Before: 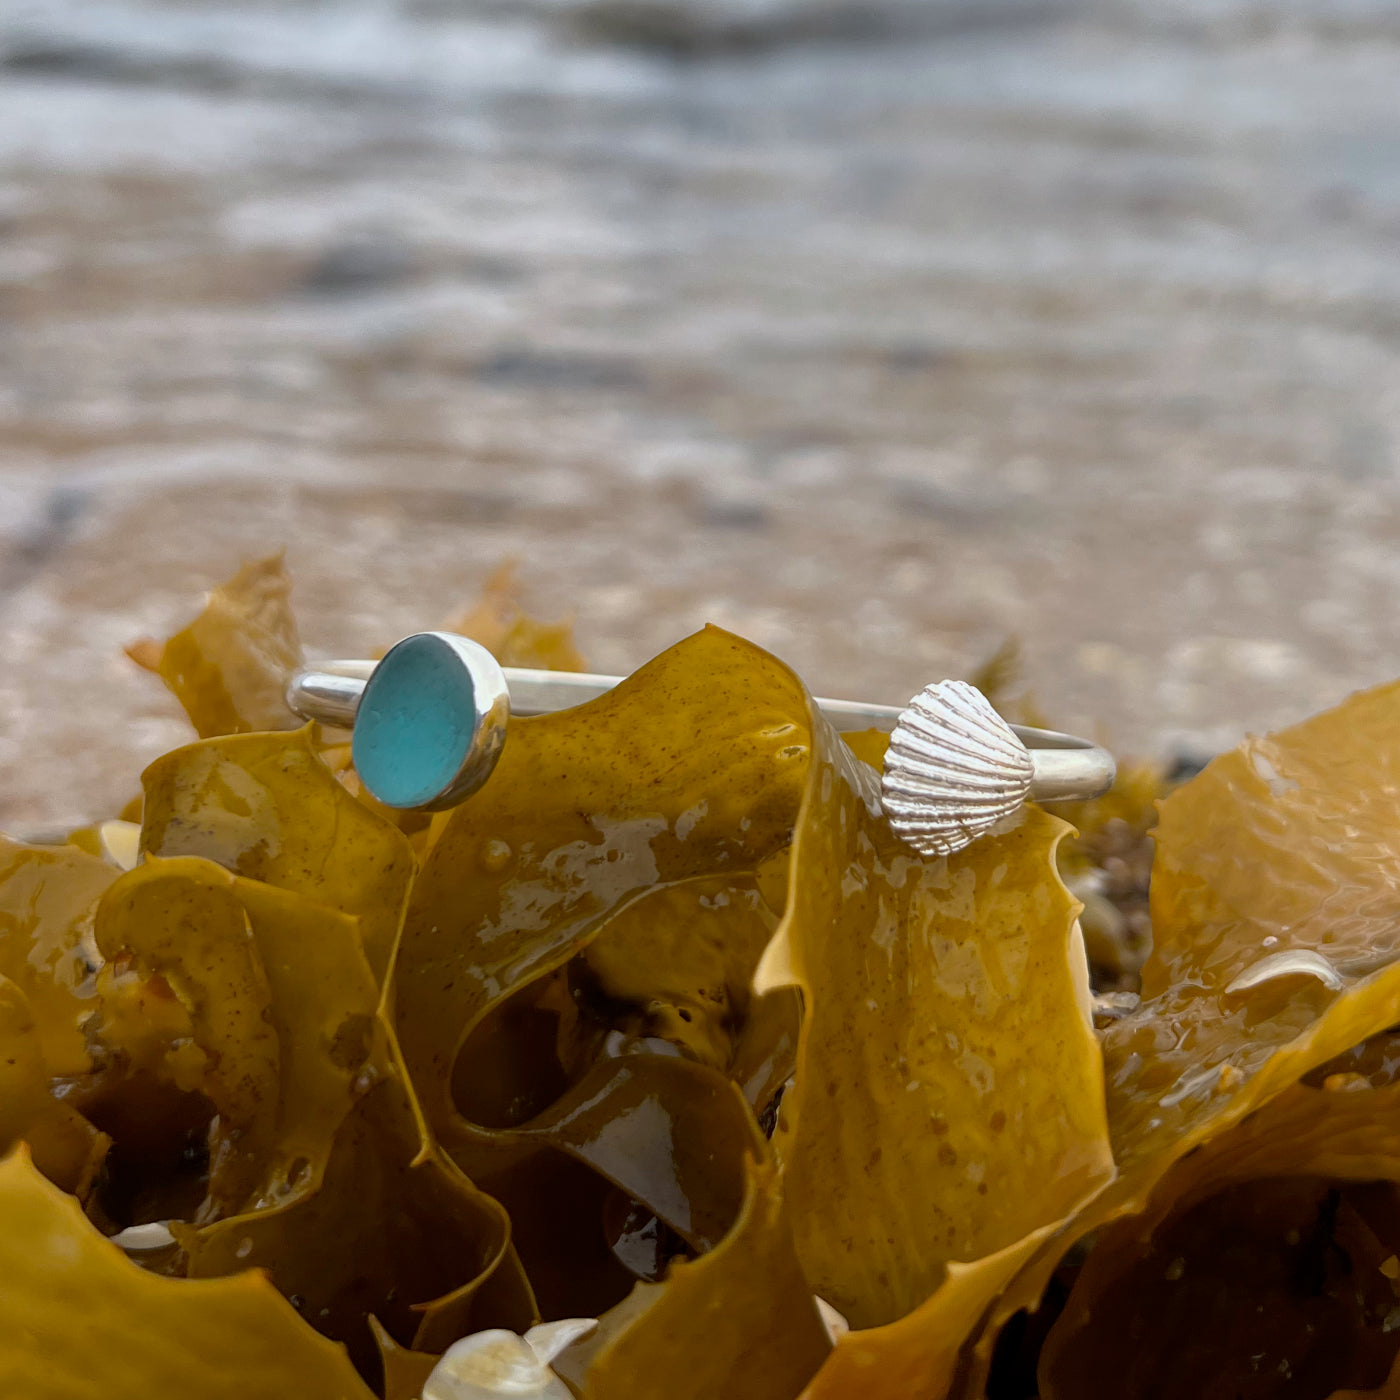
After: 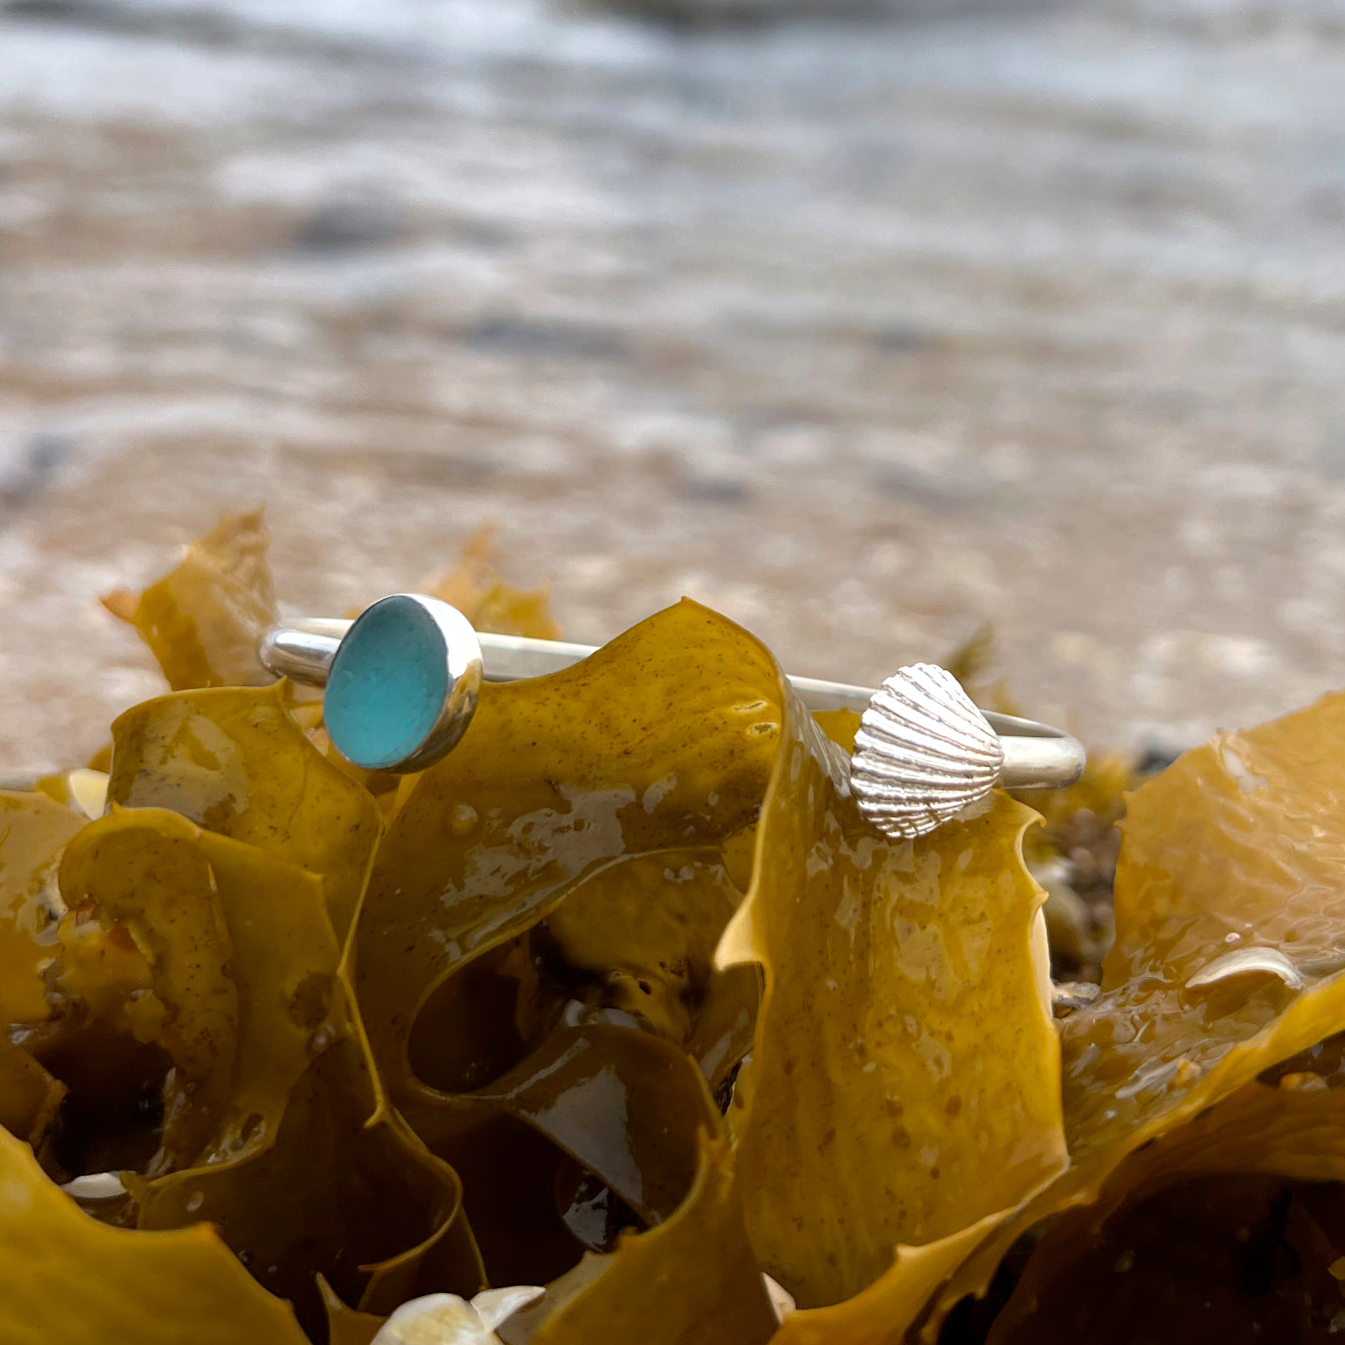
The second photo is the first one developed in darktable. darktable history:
crop and rotate: angle -2.38°
tone equalizer: -8 EV -0.377 EV, -7 EV -0.4 EV, -6 EV -0.318 EV, -5 EV -0.216 EV, -3 EV 0.246 EV, -2 EV 0.34 EV, -1 EV 0.396 EV, +0 EV 0.388 EV, smoothing diameter 2.22%, edges refinement/feathering 19.54, mask exposure compensation -1.57 EV, filter diffusion 5
